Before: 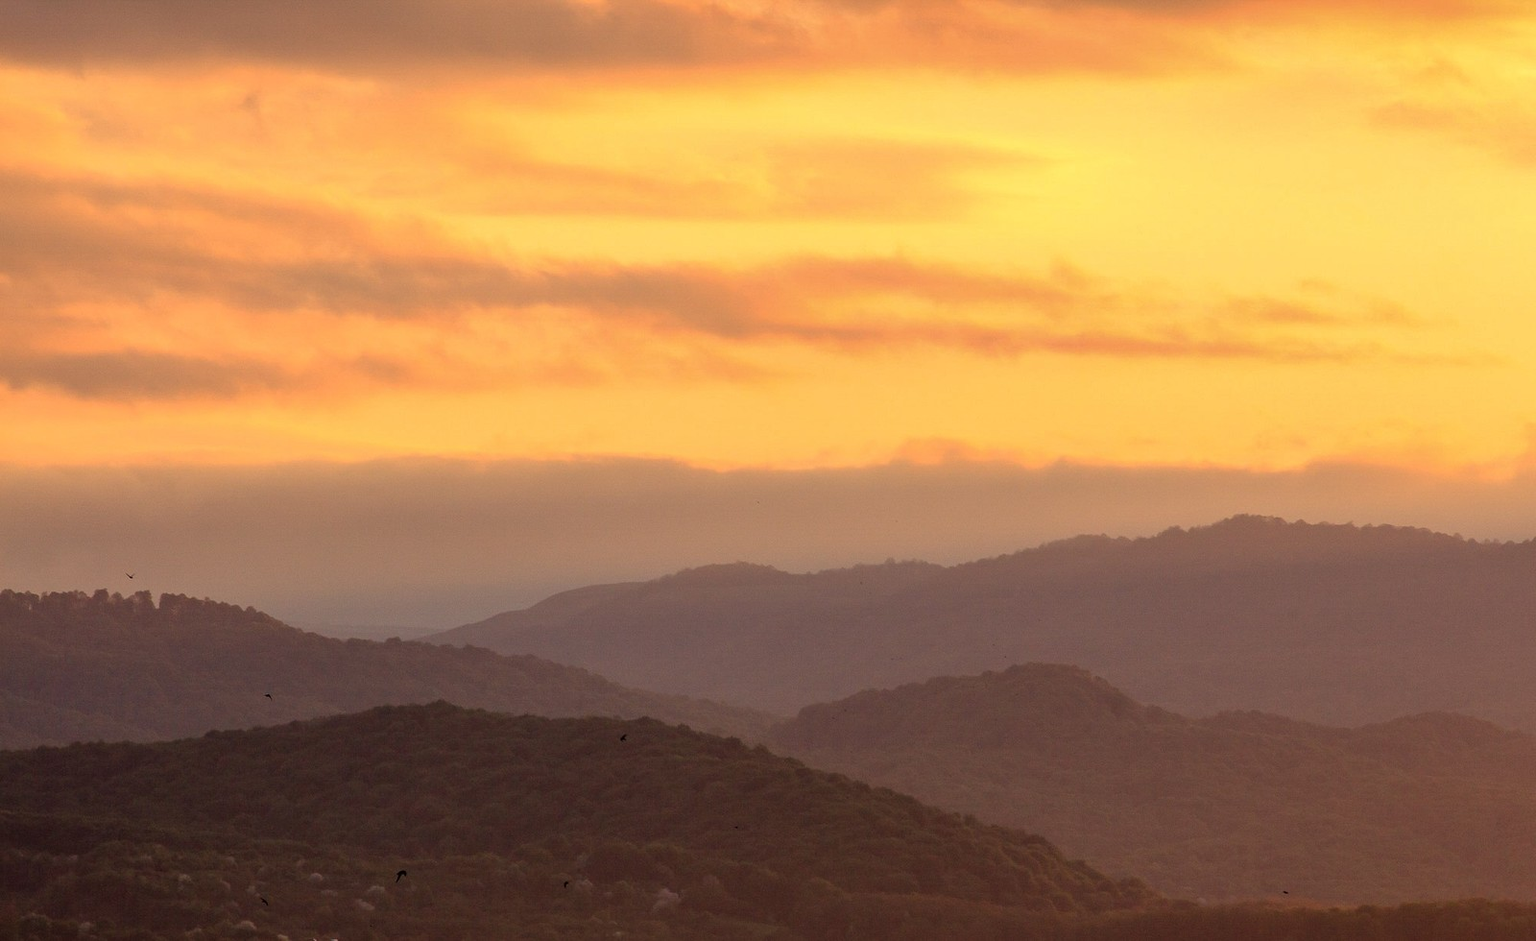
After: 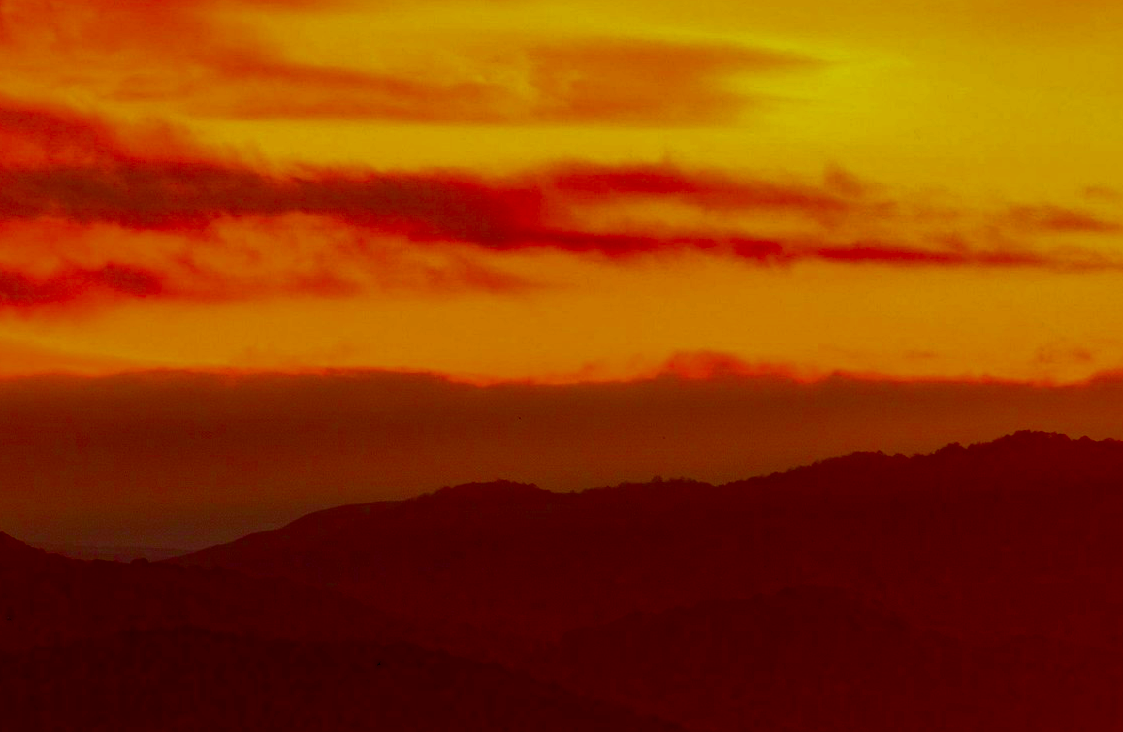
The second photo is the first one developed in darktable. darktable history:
shadows and highlights: on, module defaults
crop and rotate: left 16.936%, top 10.901%, right 12.858%, bottom 14.368%
contrast brightness saturation: brightness -0.992, saturation 0.991
